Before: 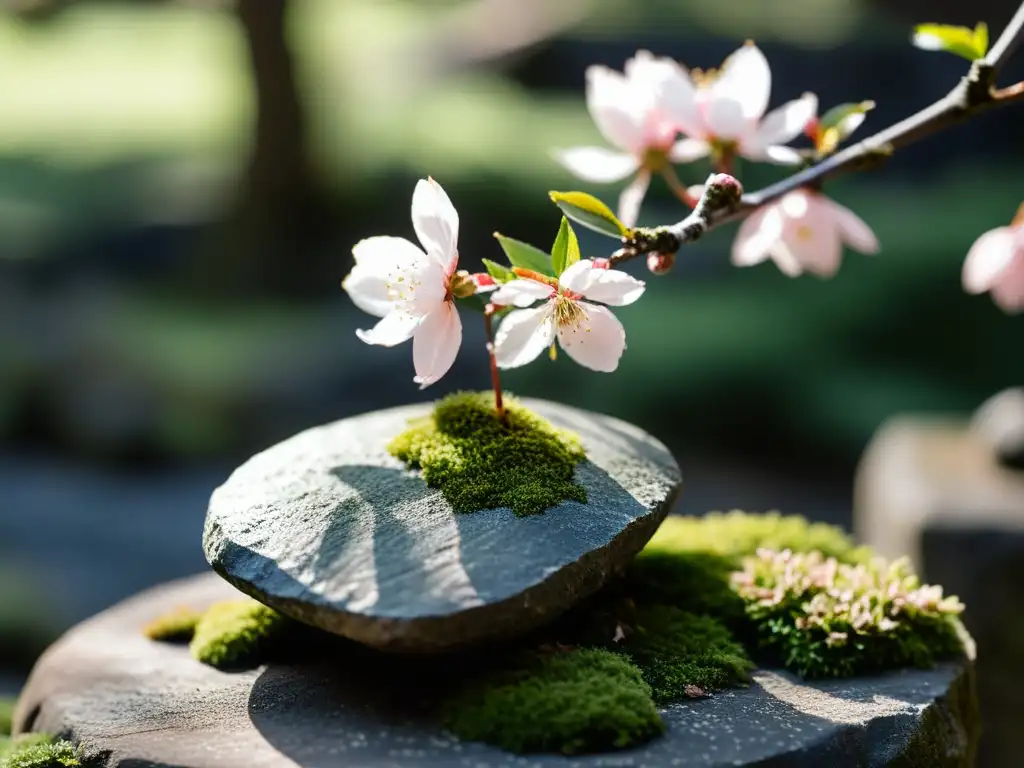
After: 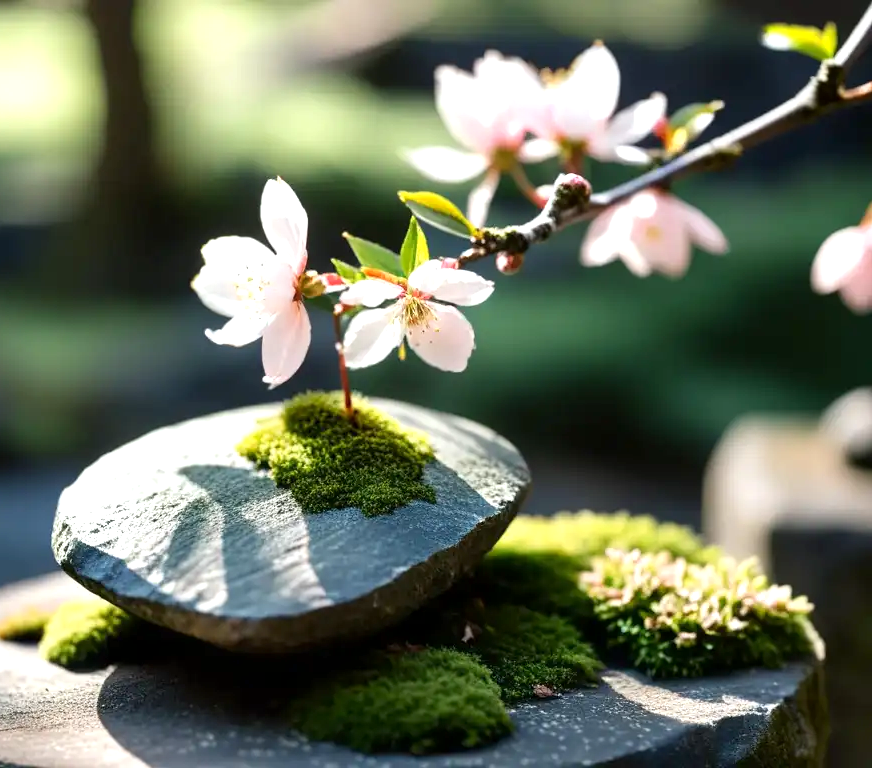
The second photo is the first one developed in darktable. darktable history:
crop and rotate: left 14.813%
exposure: black level correction 0.001, exposure 0.5 EV, compensate highlight preservation false
